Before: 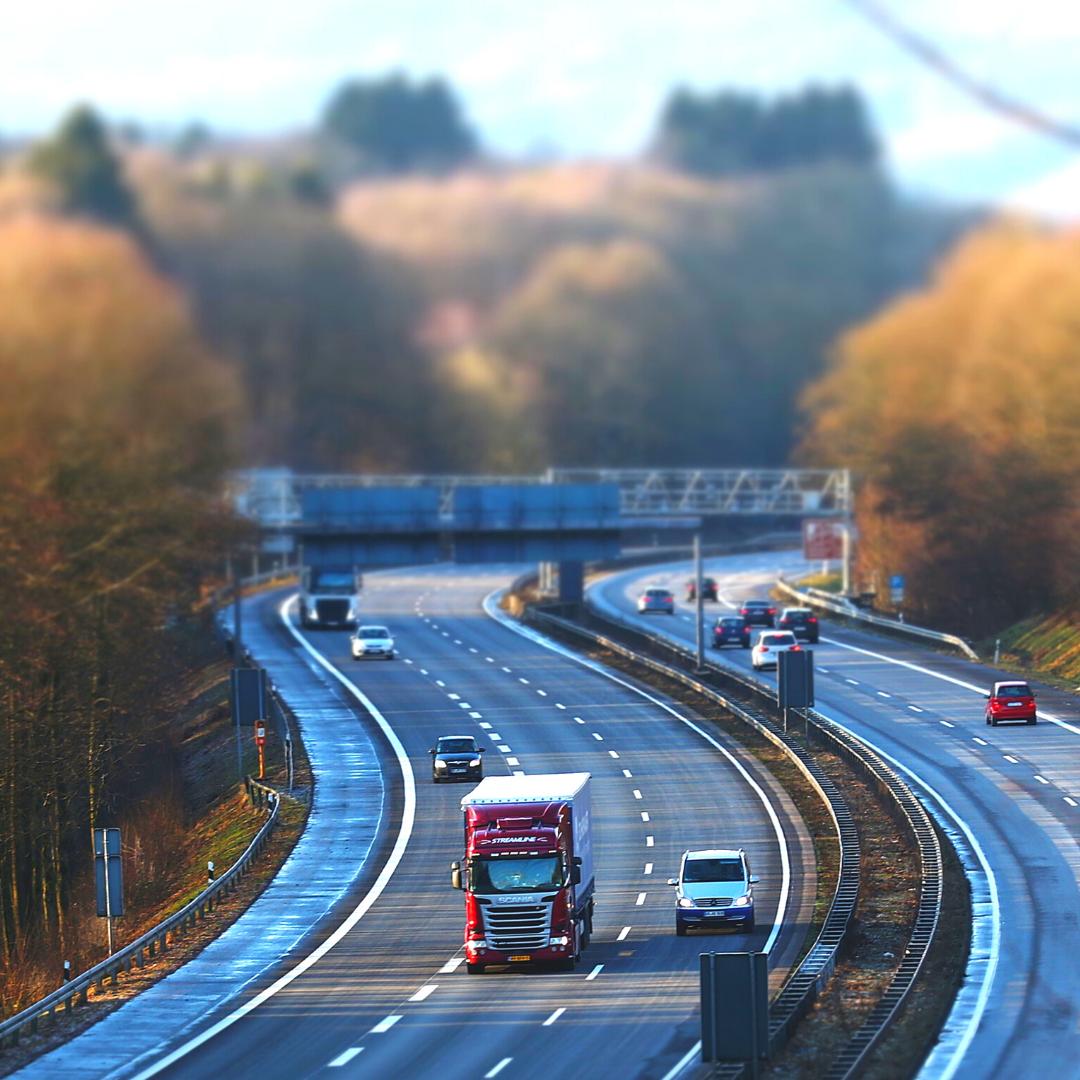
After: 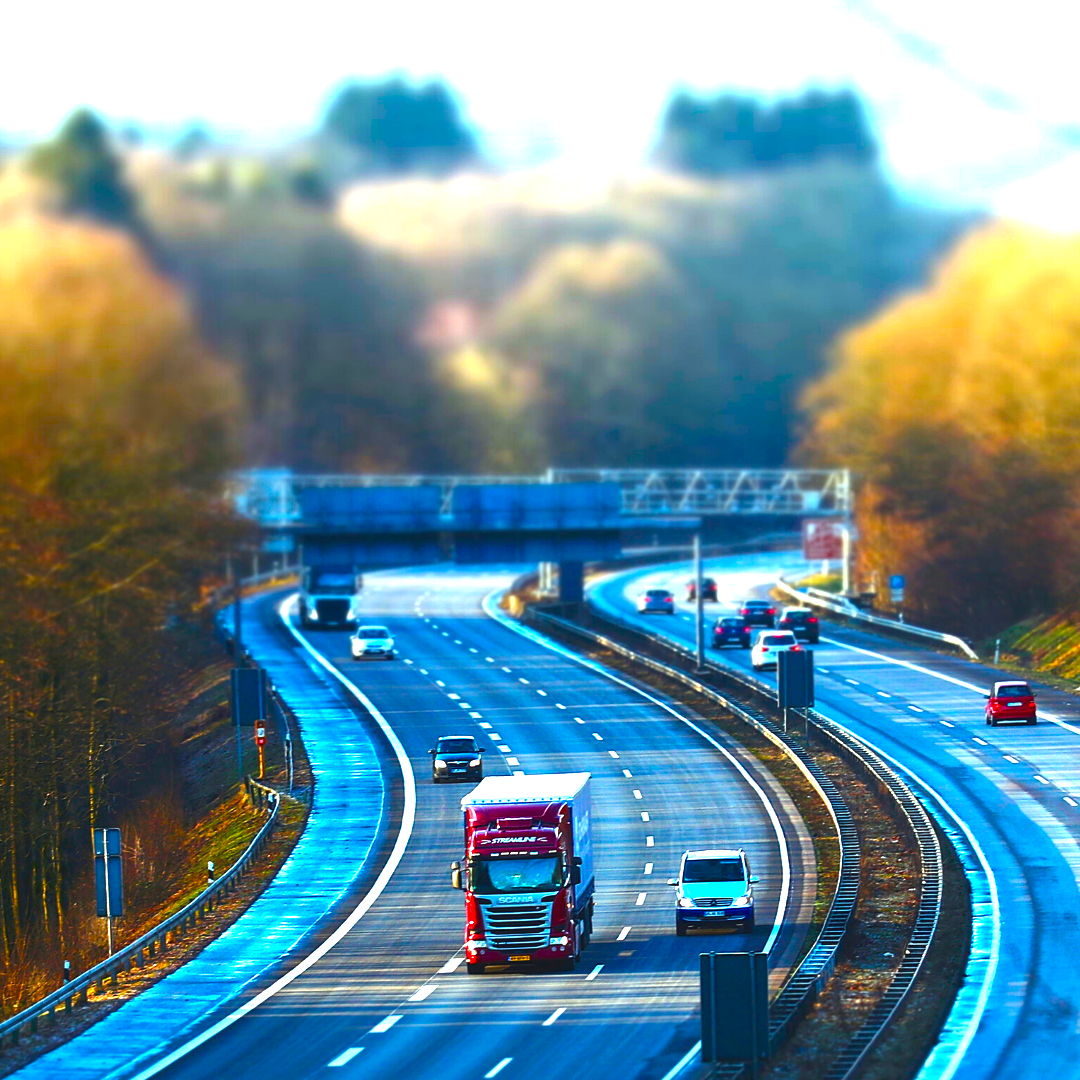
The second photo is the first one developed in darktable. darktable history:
color balance rgb: highlights gain › luminance 19.933%, highlights gain › chroma 2.818%, highlights gain › hue 175.55°, perceptual saturation grading › global saturation 34.805%, perceptual saturation grading › highlights -25.845%, perceptual saturation grading › shadows 50.174%, perceptual brilliance grading › global brilliance -4.371%, perceptual brilliance grading › highlights 24.494%, perceptual brilliance grading › mid-tones 7.071%, perceptual brilliance grading › shadows -4.668%, global vibrance 20%
